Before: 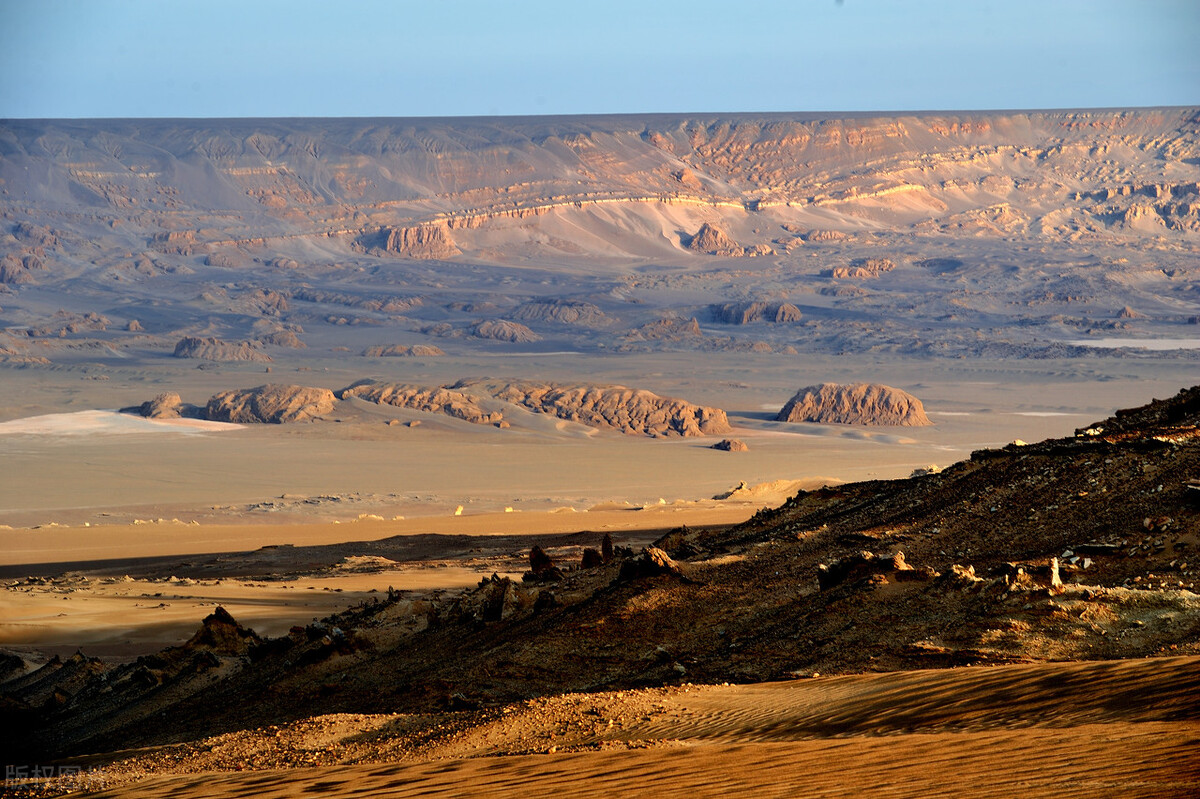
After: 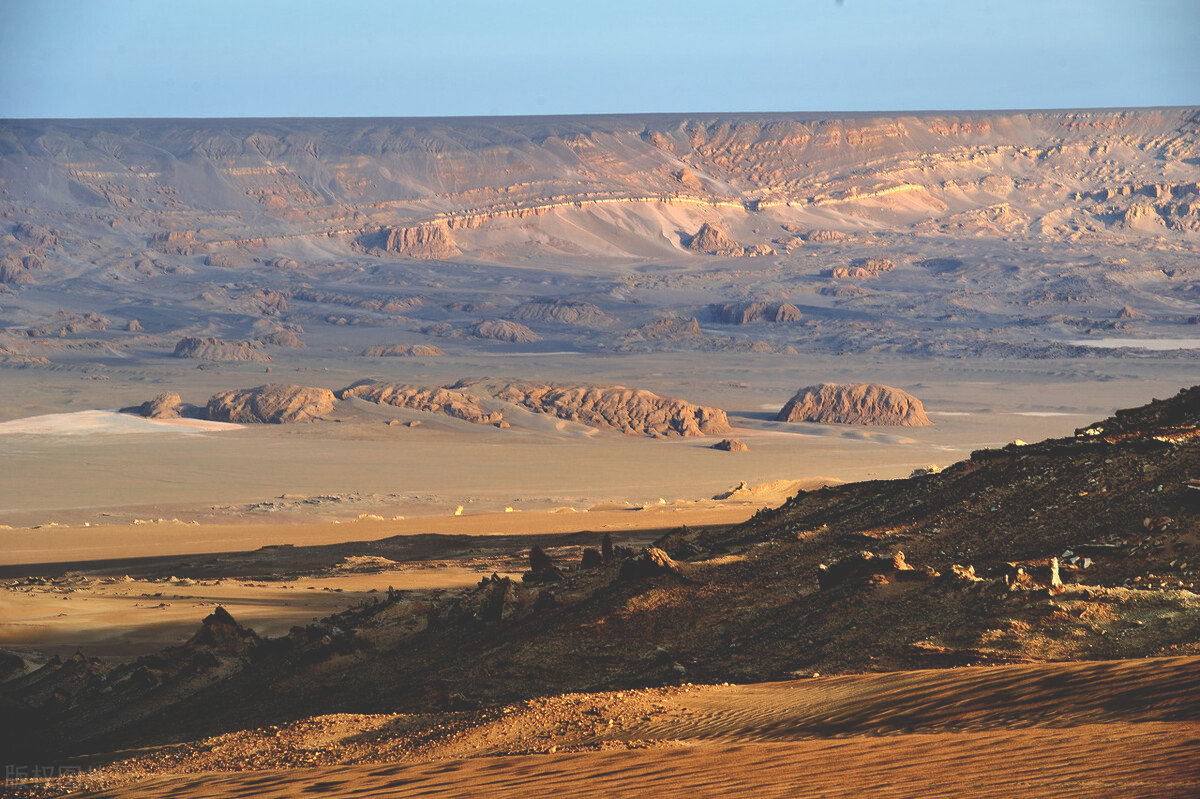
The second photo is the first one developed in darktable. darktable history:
exposure: black level correction -0.03, compensate highlight preservation false
local contrast: mode bilateral grid, contrast 9, coarseness 25, detail 112%, midtone range 0.2
